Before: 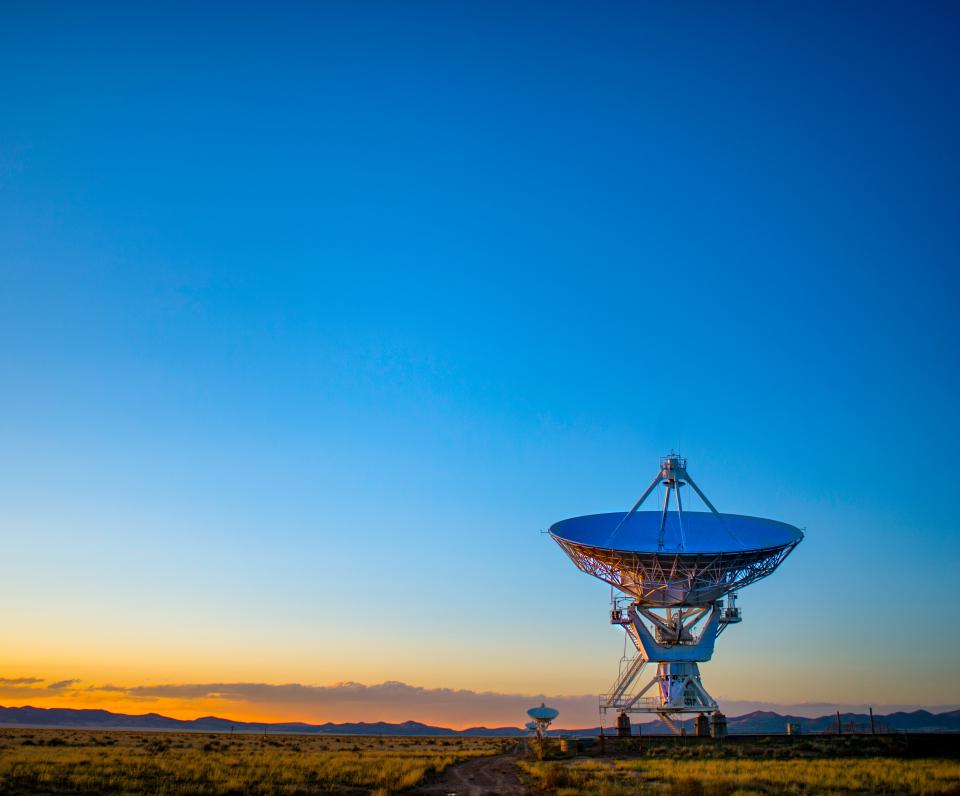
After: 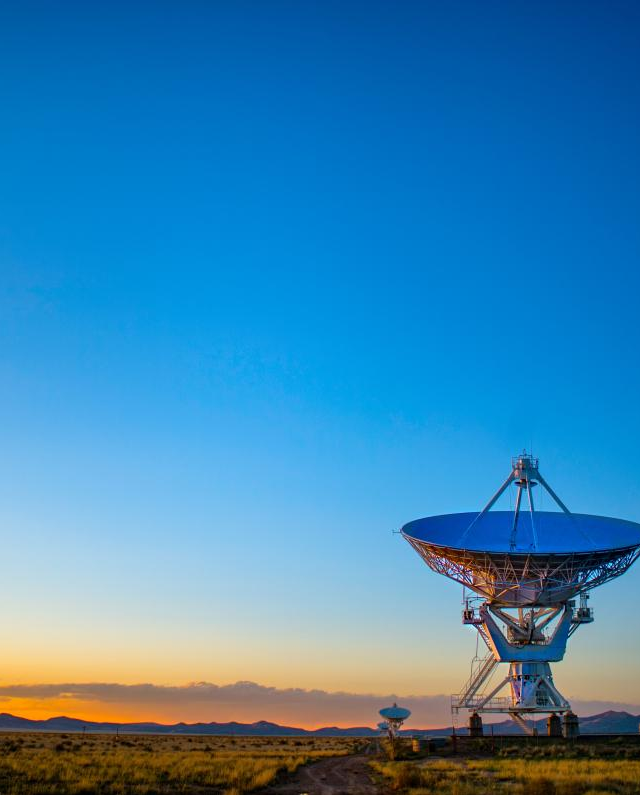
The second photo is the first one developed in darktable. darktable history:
crop and rotate: left 15.506%, right 17.784%
